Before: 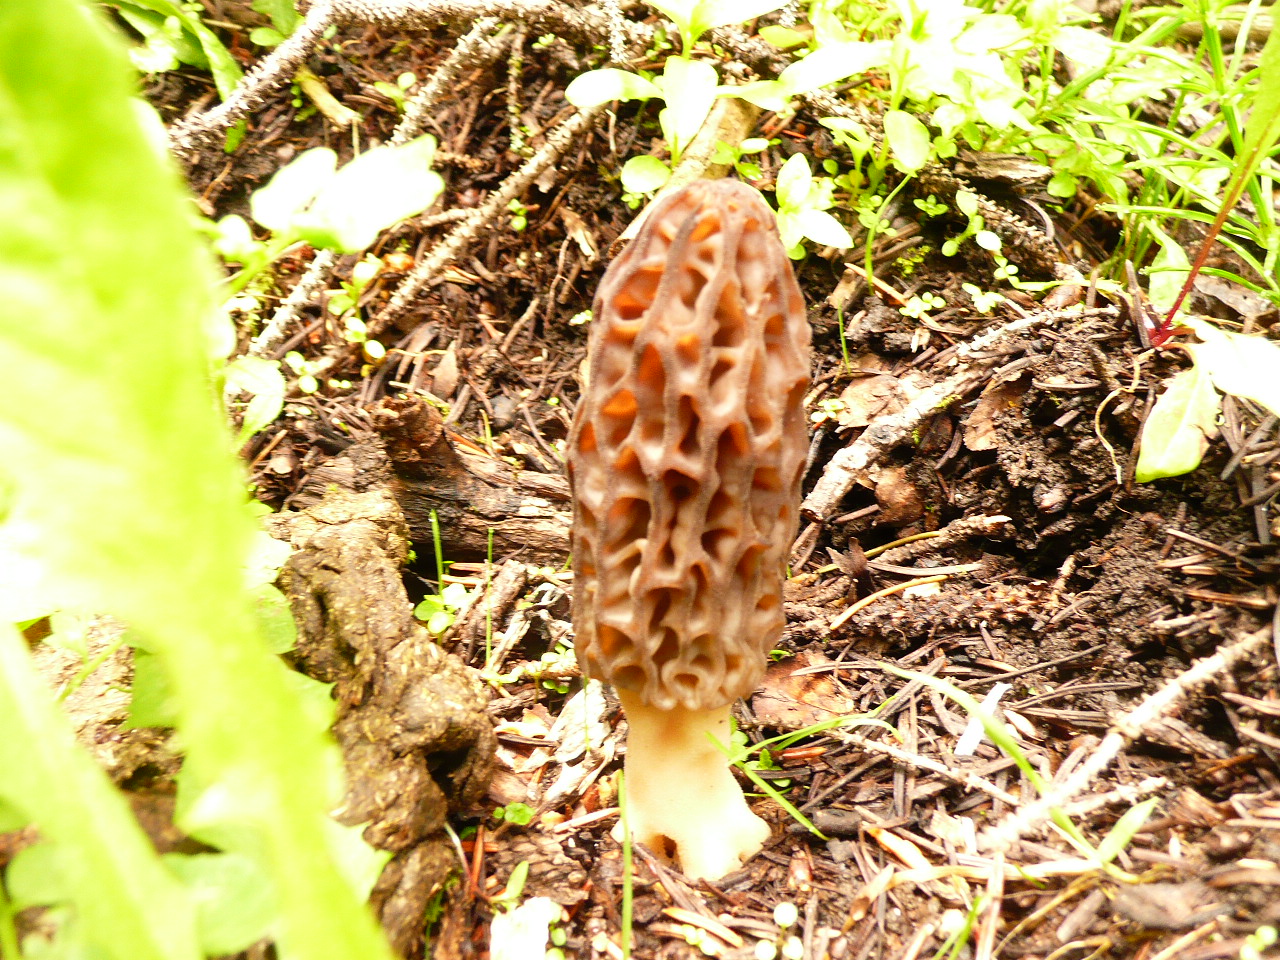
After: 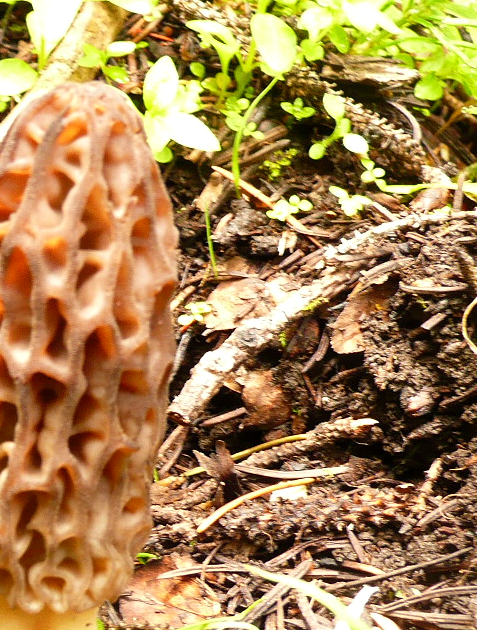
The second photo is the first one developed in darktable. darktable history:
crop and rotate: left 49.486%, top 10.149%, right 13.202%, bottom 24.138%
local contrast: highlights 100%, shadows 97%, detail 119%, midtone range 0.2
